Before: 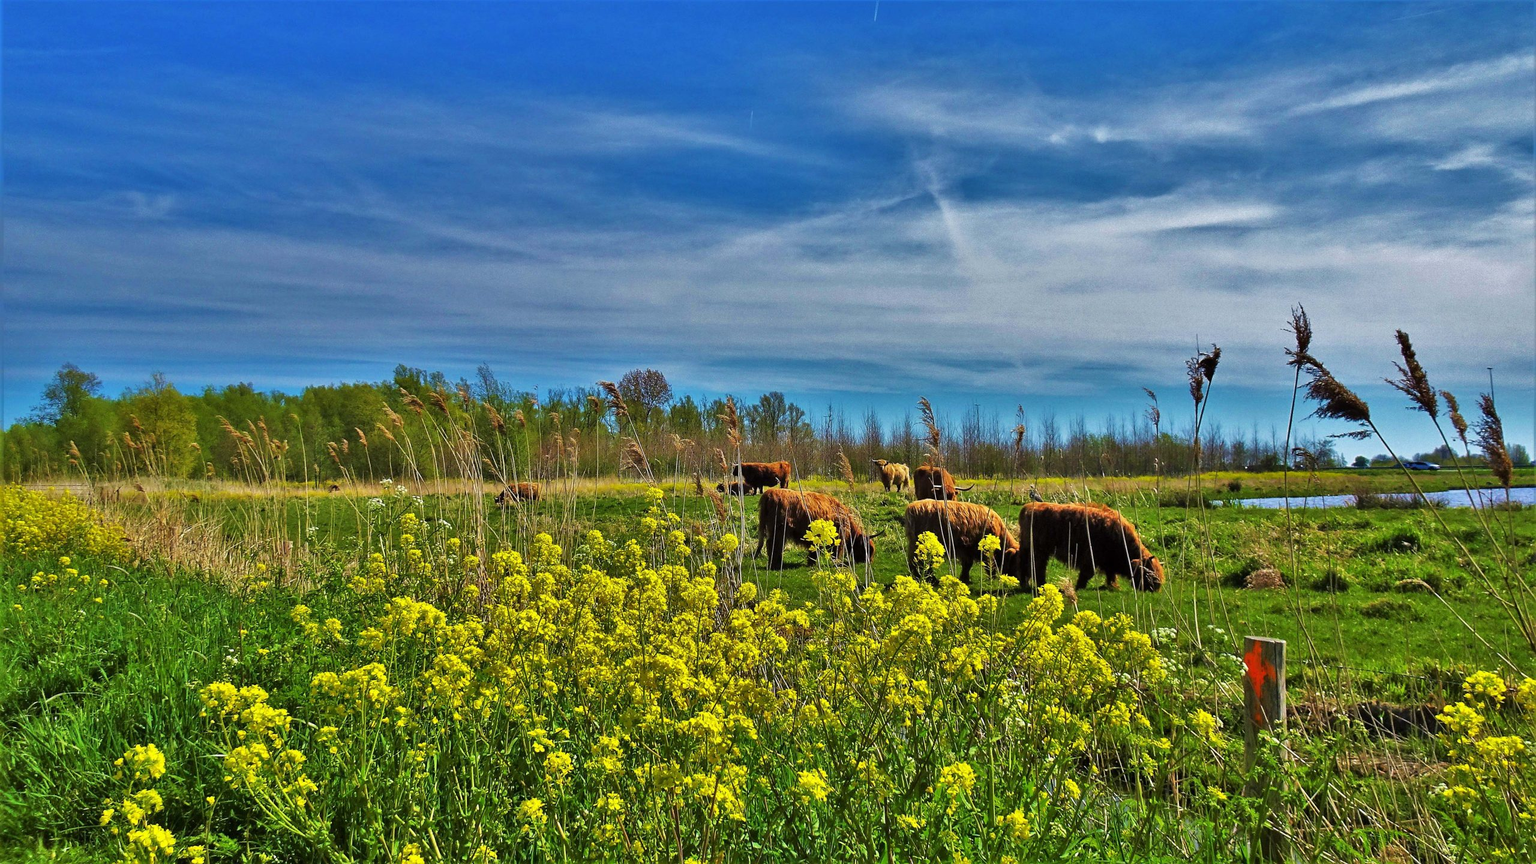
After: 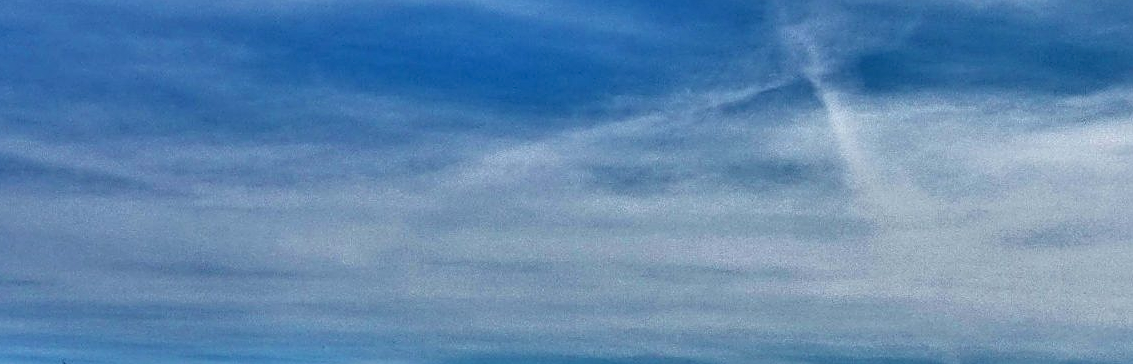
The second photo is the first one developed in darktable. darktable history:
local contrast: on, module defaults
crop: left 29.045%, top 16.834%, right 26.674%, bottom 57.869%
sharpen: on, module defaults
